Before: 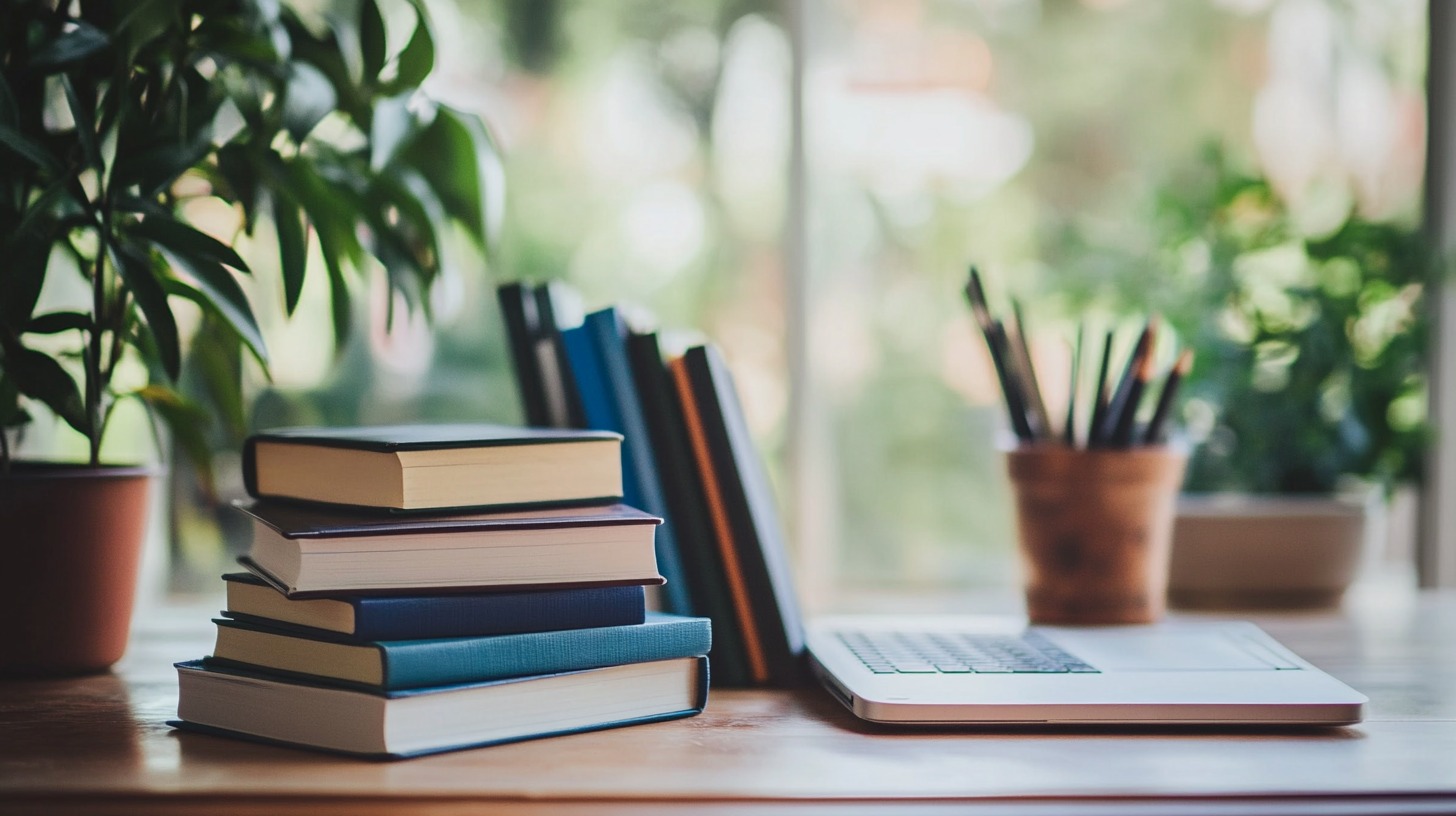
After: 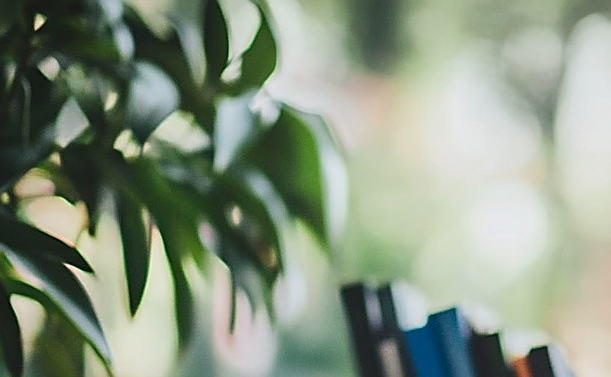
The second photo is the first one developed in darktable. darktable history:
crop and rotate: left 10.817%, top 0.062%, right 47.194%, bottom 53.626%
sharpen: radius 1.4, amount 1.25, threshold 0.7
